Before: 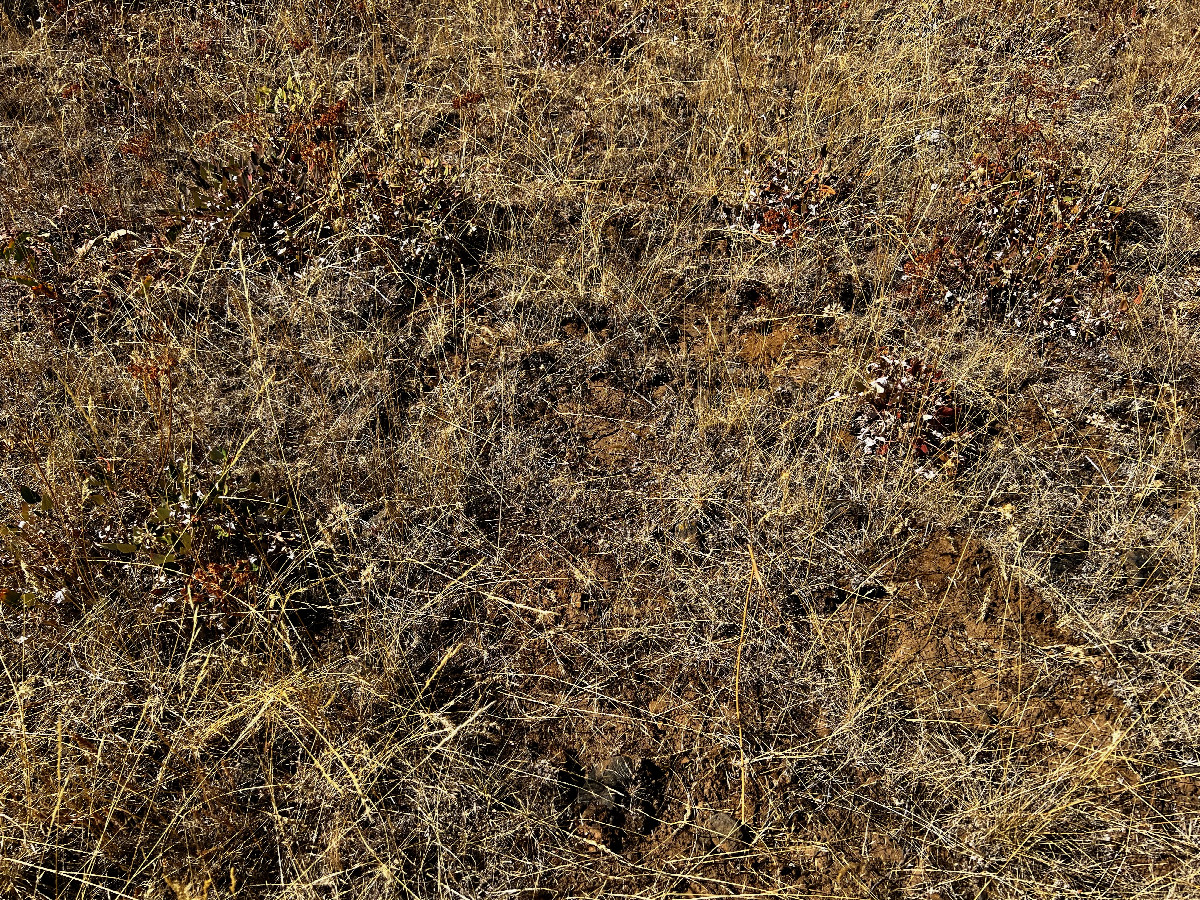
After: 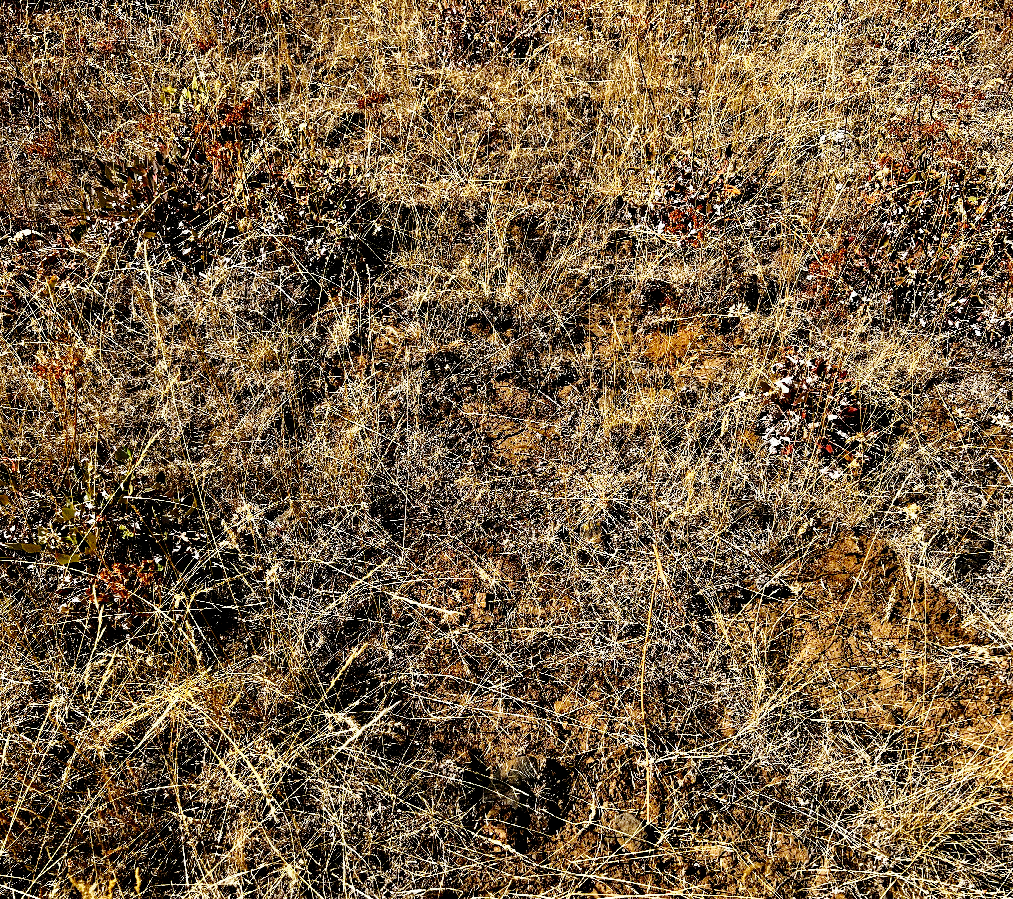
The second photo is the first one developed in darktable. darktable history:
base curve: curves: ch0 [(0, 0) (0.028, 0.03) (0.121, 0.232) (0.46, 0.748) (0.859, 0.968) (1, 1)], preserve colors none
crop: left 7.995%, right 7.531%
exposure: black level correction 0.01, exposure 0.015 EV, compensate highlight preservation false
